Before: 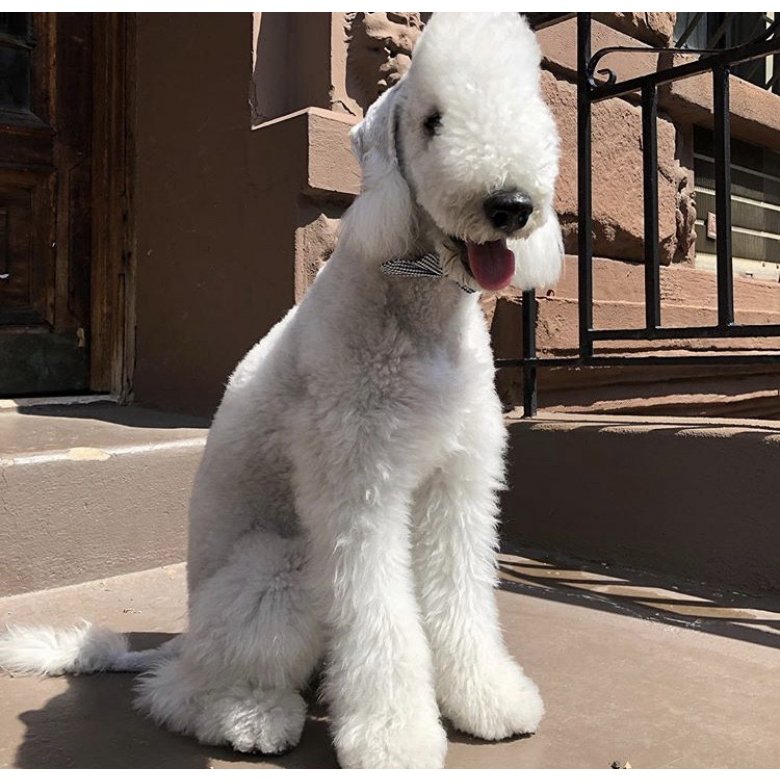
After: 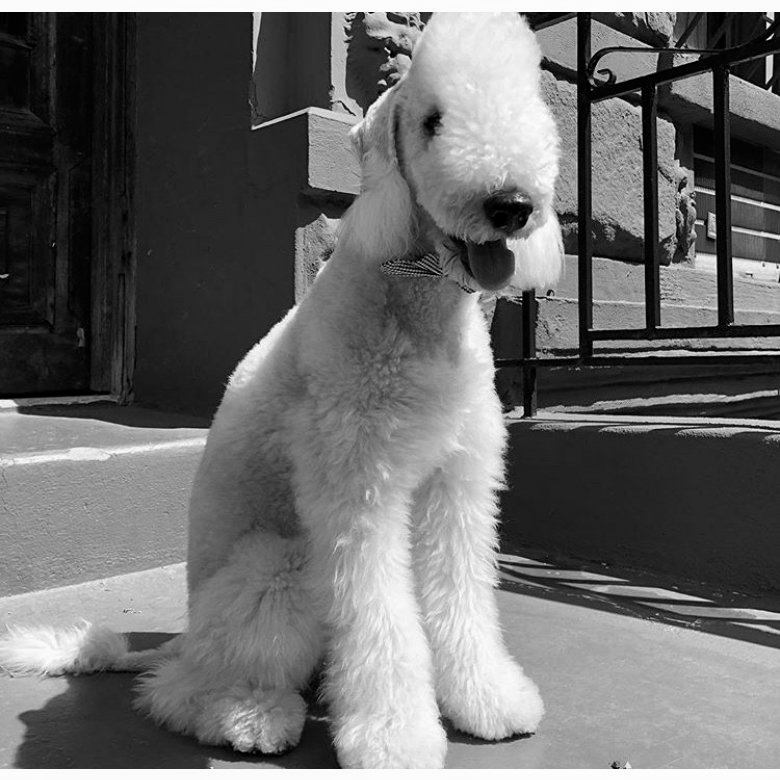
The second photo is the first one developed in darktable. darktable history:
monochrome: a 73.58, b 64.21
color balance rgb: shadows lift › chroma 6.43%, shadows lift › hue 305.74°, highlights gain › chroma 2.43%, highlights gain › hue 35.74°, global offset › chroma 0.28%, global offset › hue 320.29°, linear chroma grading › global chroma 5.5%, perceptual saturation grading › global saturation 30%, contrast 5.15%
